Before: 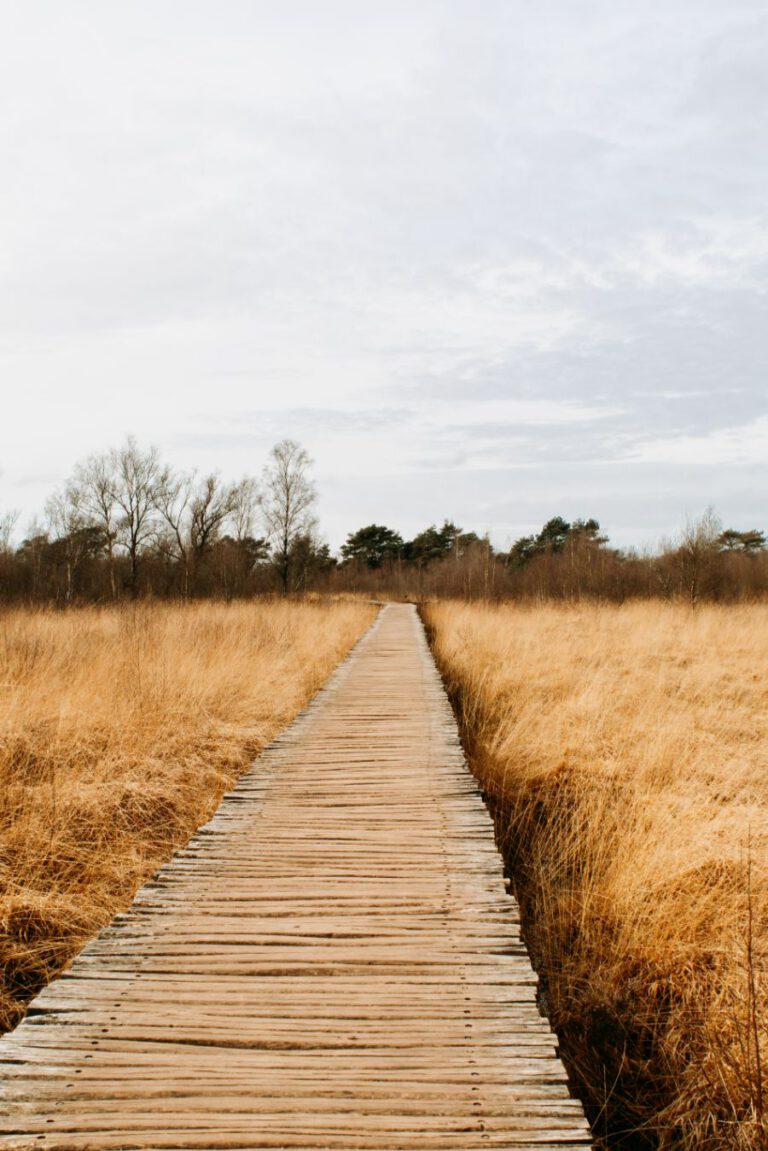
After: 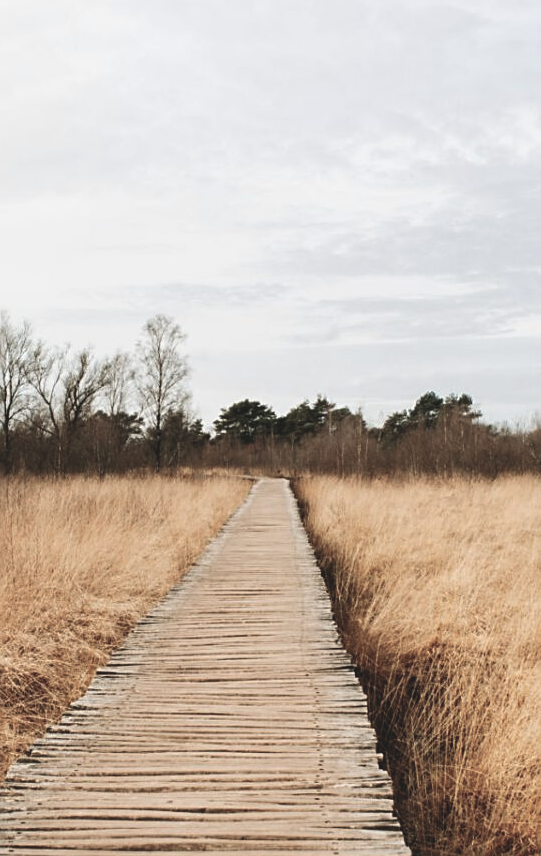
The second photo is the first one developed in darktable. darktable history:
color balance rgb: shadows lift › luminance -19.781%, global offset › luminance 1.518%, perceptual saturation grading › global saturation -31.575%
sharpen: on, module defaults
crop and rotate: left 16.593%, top 10.883%, right 12.869%, bottom 14.725%
contrast brightness saturation: contrast 0.011, saturation -0.058
